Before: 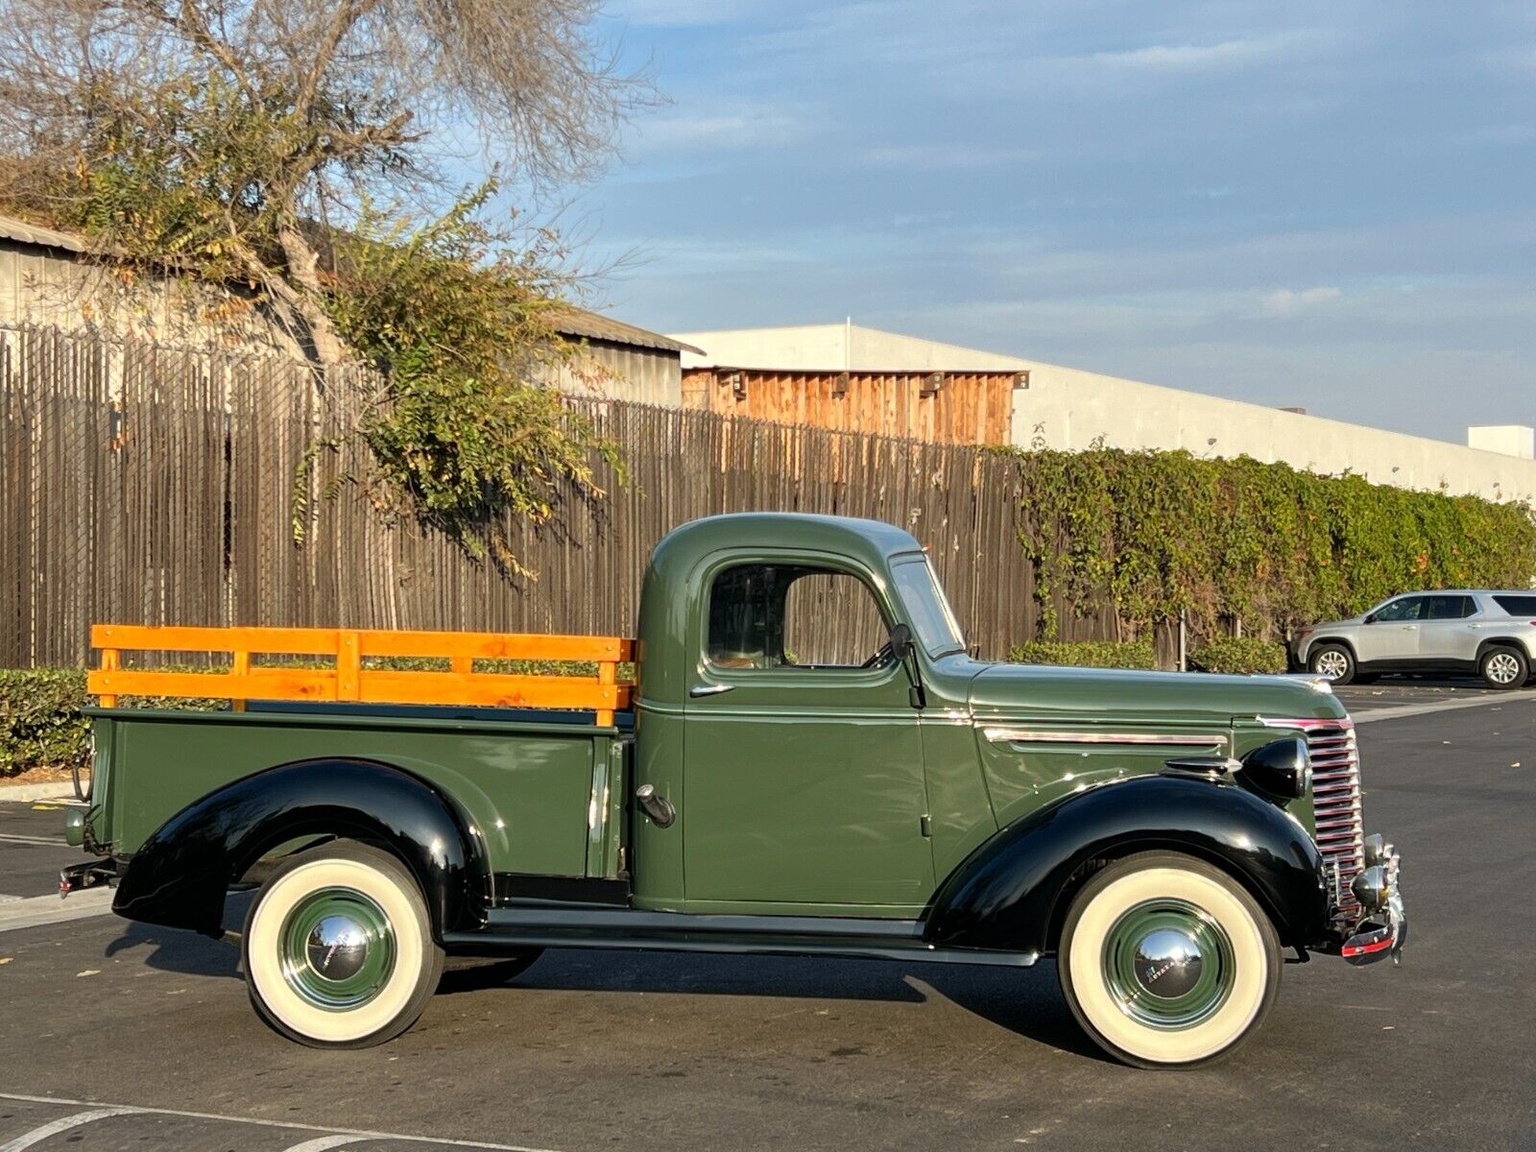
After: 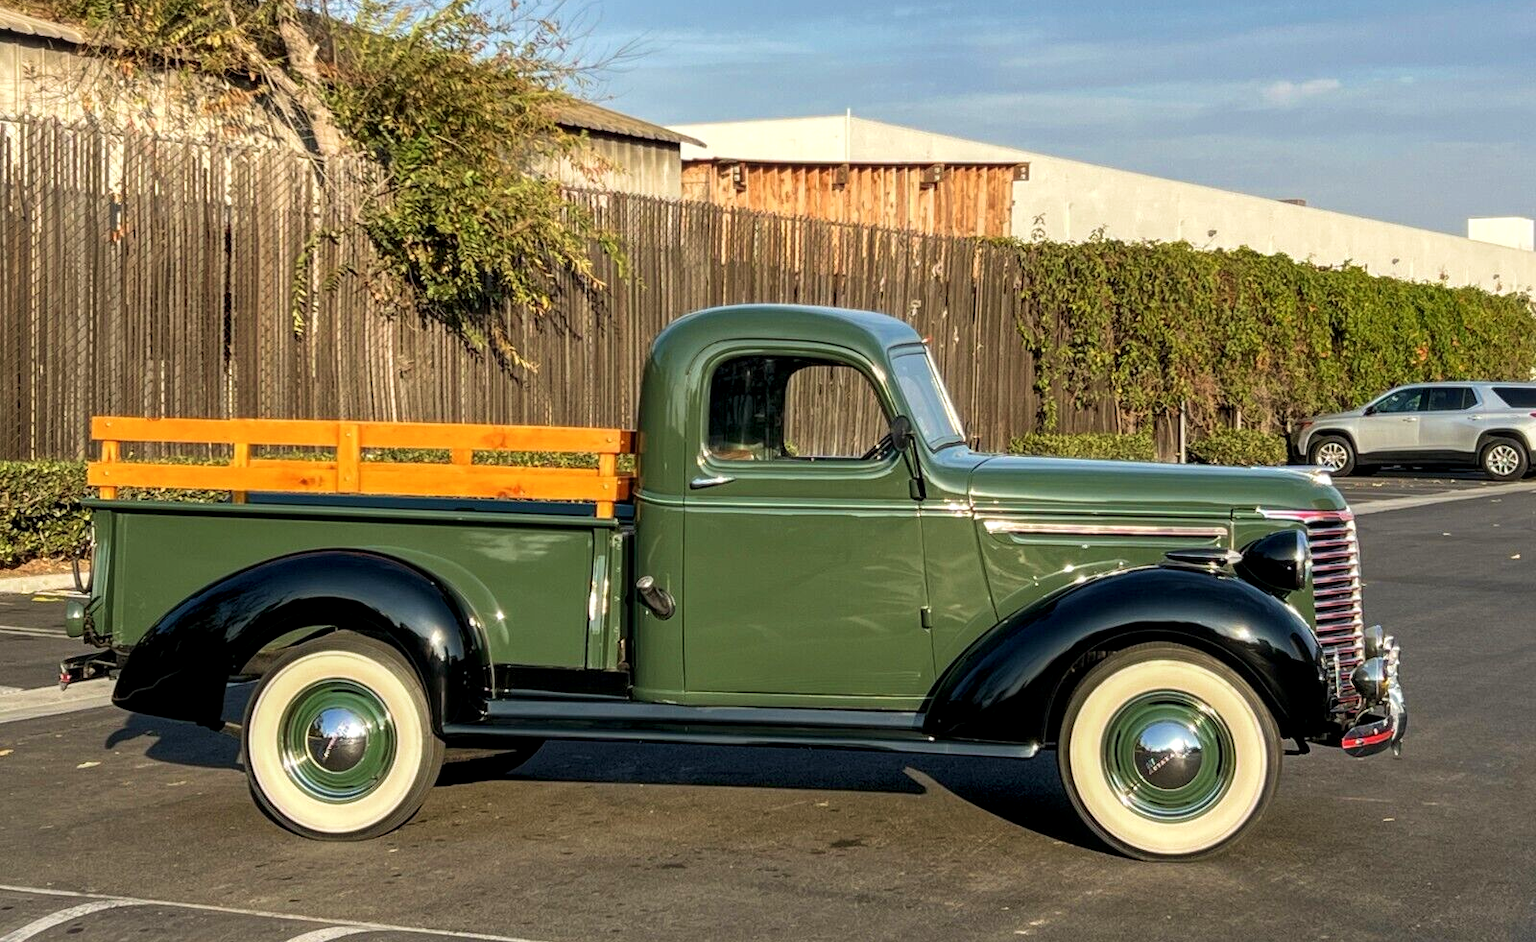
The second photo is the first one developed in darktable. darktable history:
local contrast: detail 130%
crop and rotate: top 18.127%
velvia: on, module defaults
